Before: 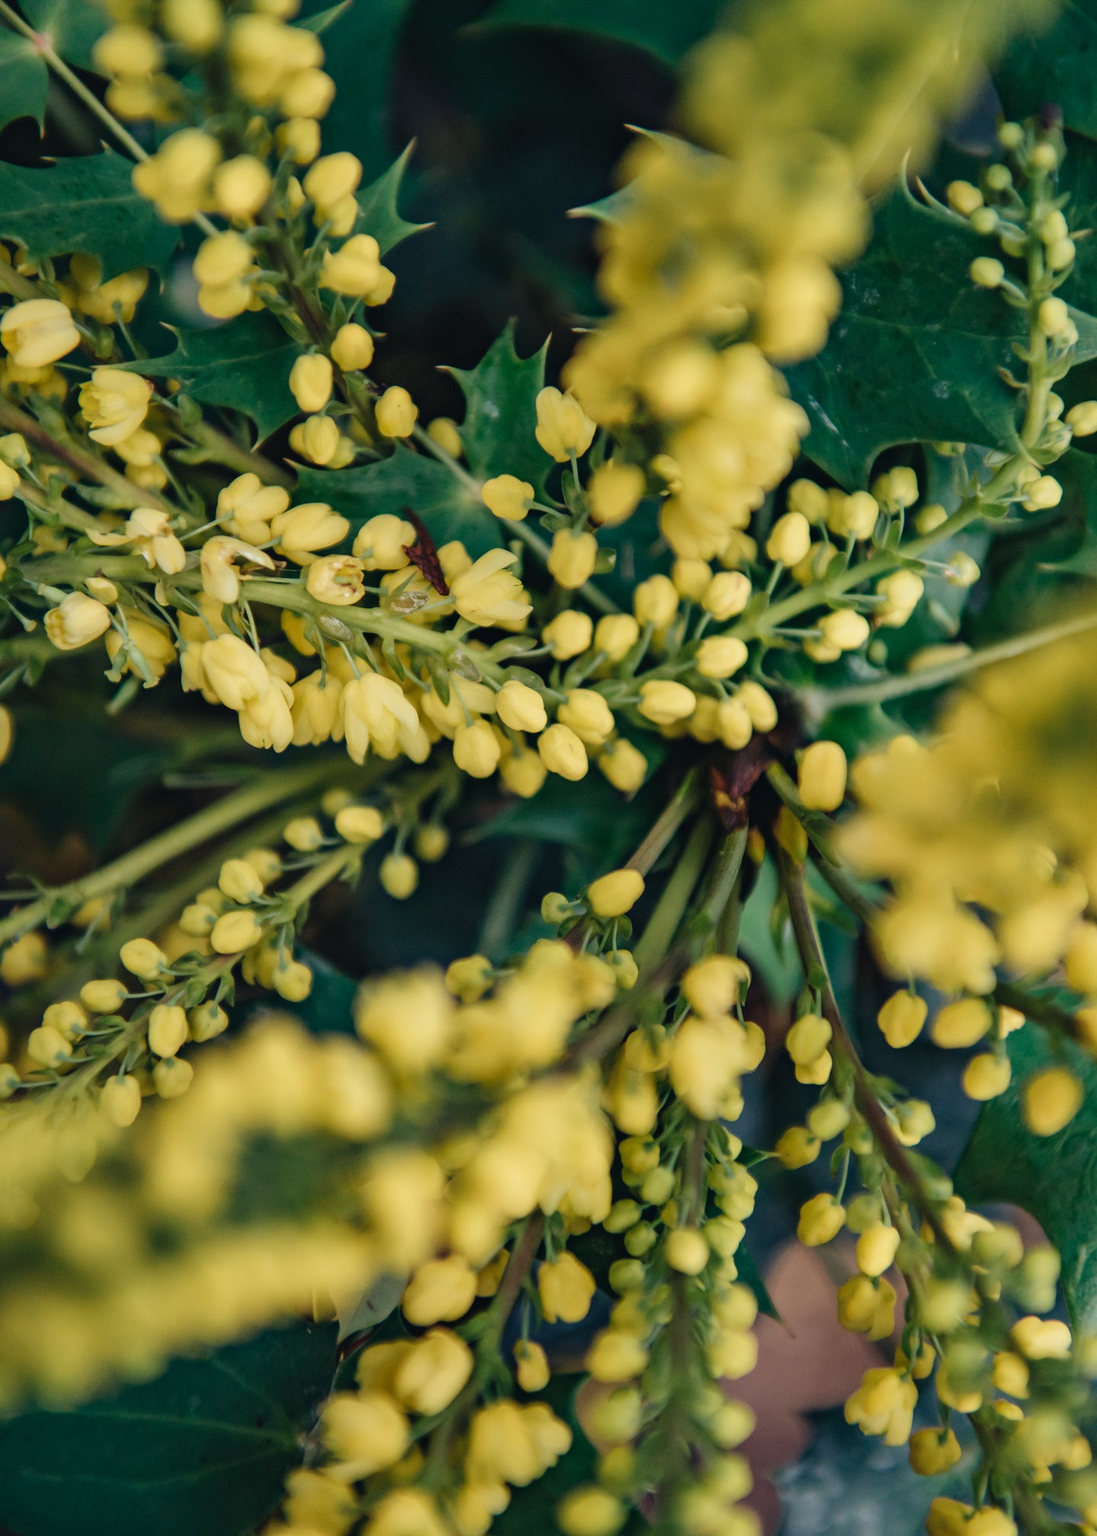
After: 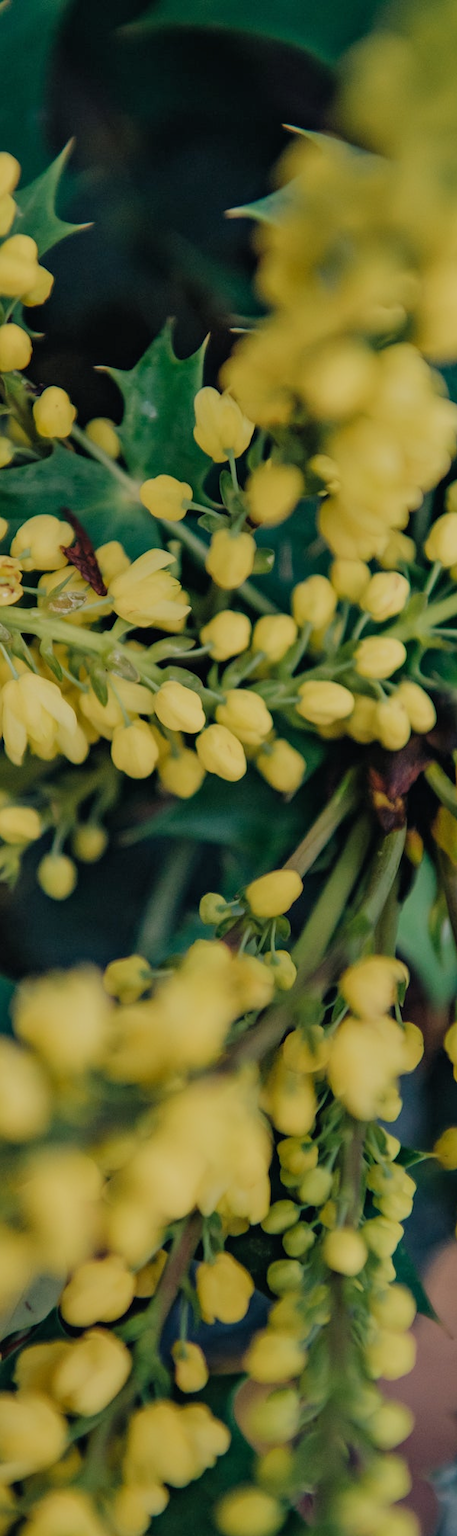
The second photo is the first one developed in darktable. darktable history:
crop: left 31.229%, right 27.105%
filmic rgb: middle gray luminance 18.42%, black relative exposure -10.5 EV, white relative exposure 3.4 EV, threshold 6 EV, target black luminance 0%, hardness 6.03, latitude 99%, contrast 0.847, shadows ↔ highlights balance 0.505%, add noise in highlights 0, preserve chrominance max RGB, color science v3 (2019), use custom middle-gray values true, iterations of high-quality reconstruction 0, contrast in highlights soft, enable highlight reconstruction true
